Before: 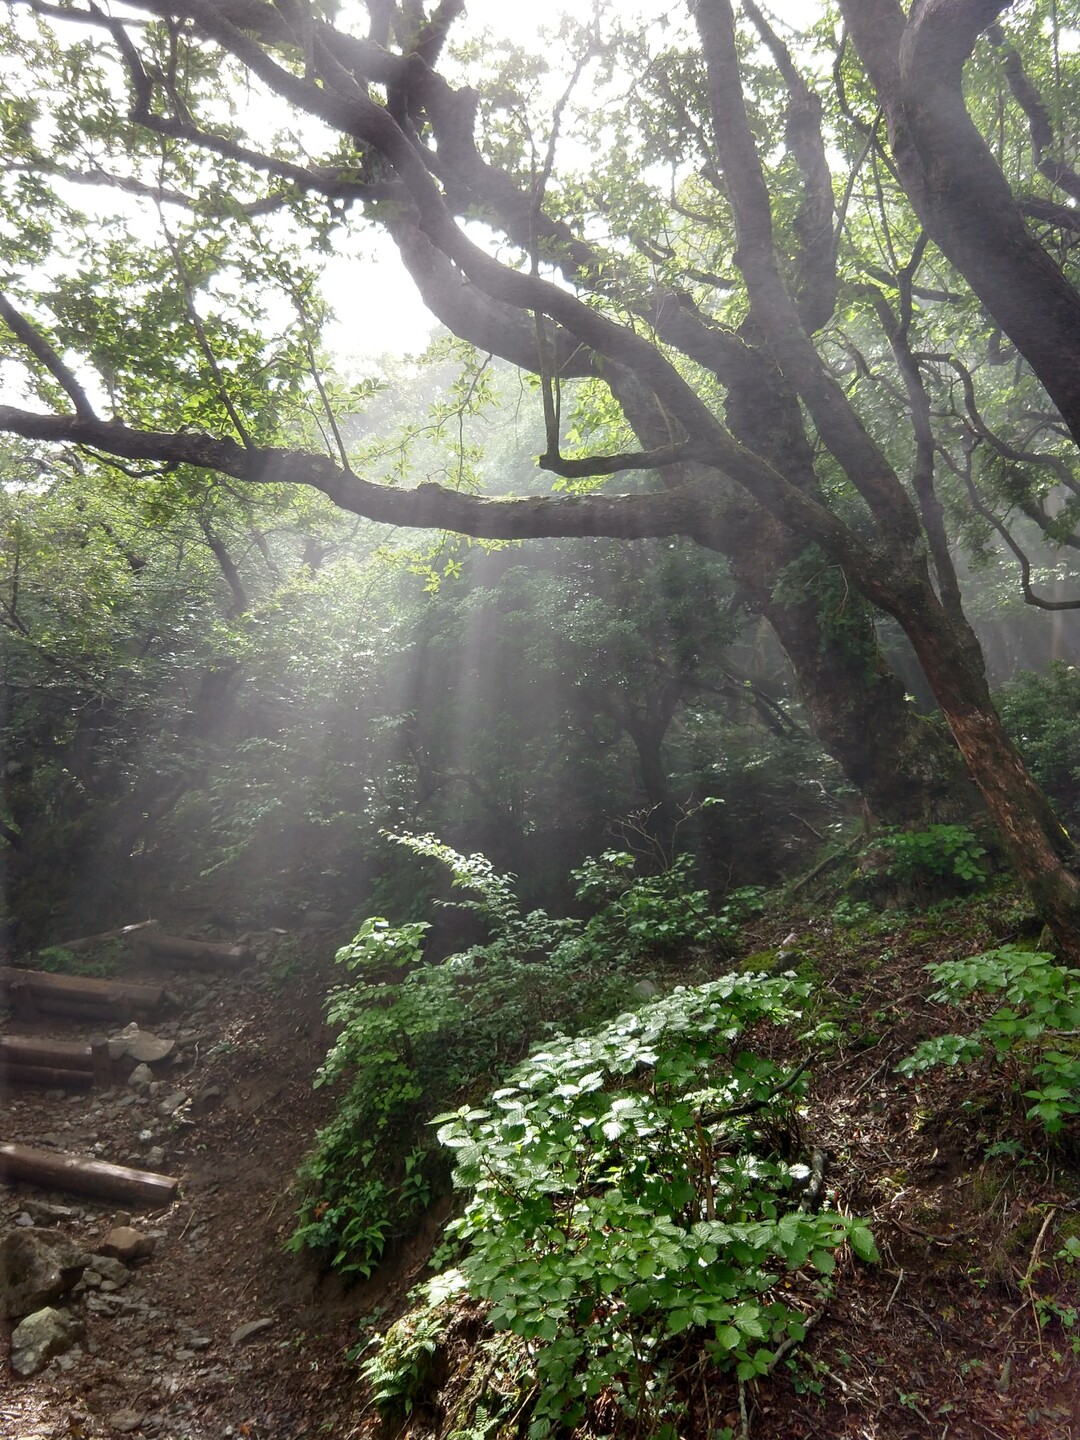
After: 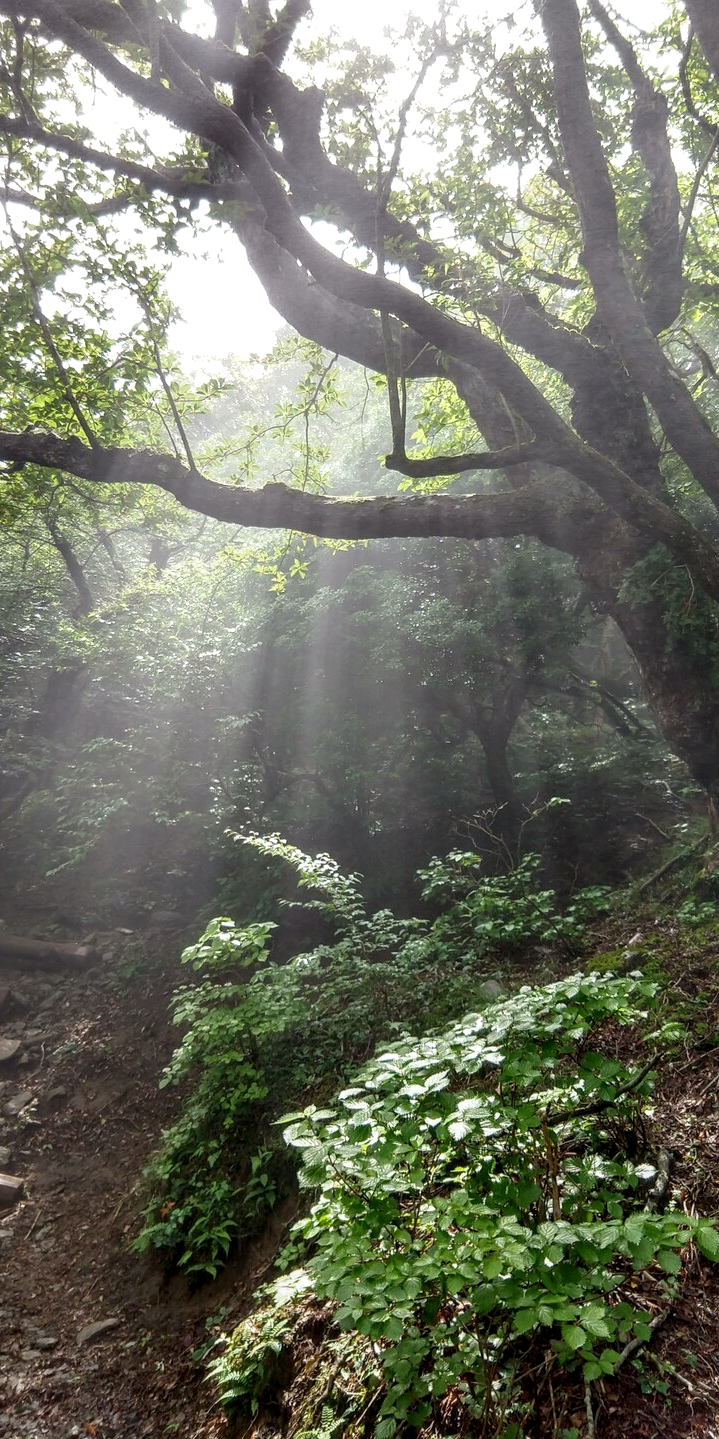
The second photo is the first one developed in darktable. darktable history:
crop and rotate: left 14.292%, right 19.041%
local contrast: on, module defaults
